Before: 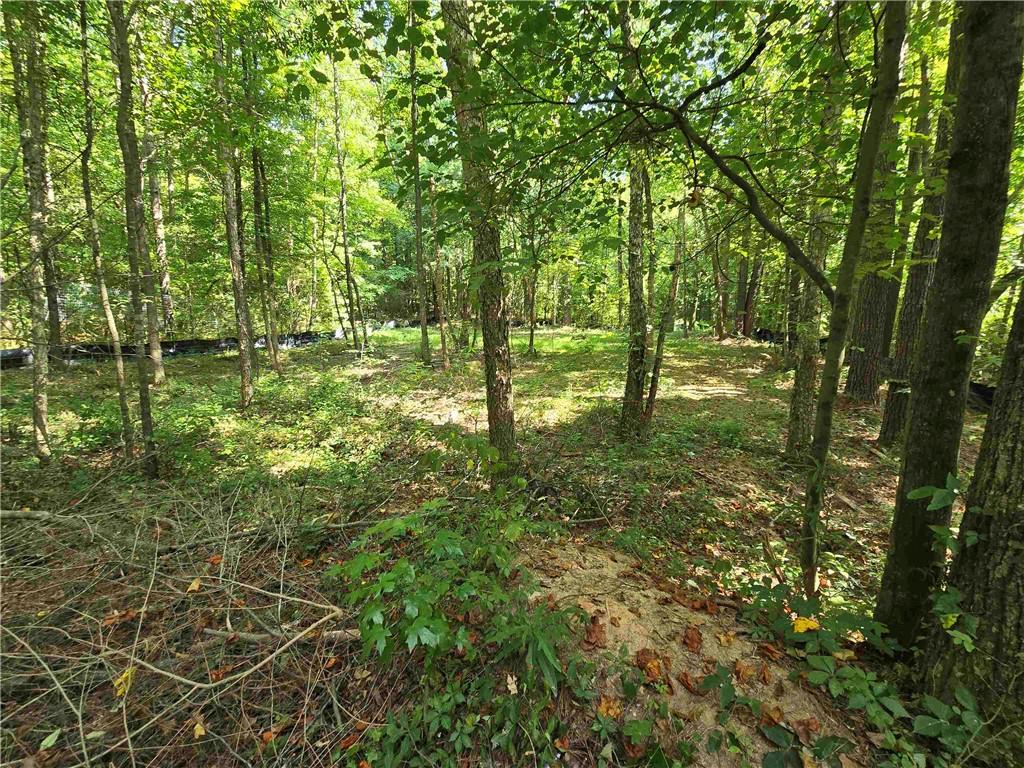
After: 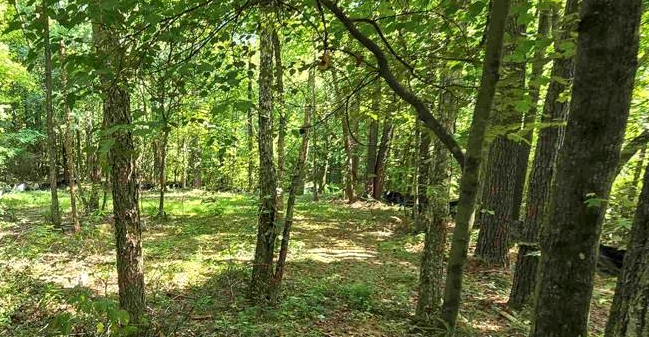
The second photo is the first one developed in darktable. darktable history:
crop: left 36.16%, top 17.934%, right 0.37%, bottom 38.102%
local contrast: on, module defaults
shadows and highlights: shadows 37.16, highlights -27.7, highlights color adjustment 53.25%, soften with gaussian
